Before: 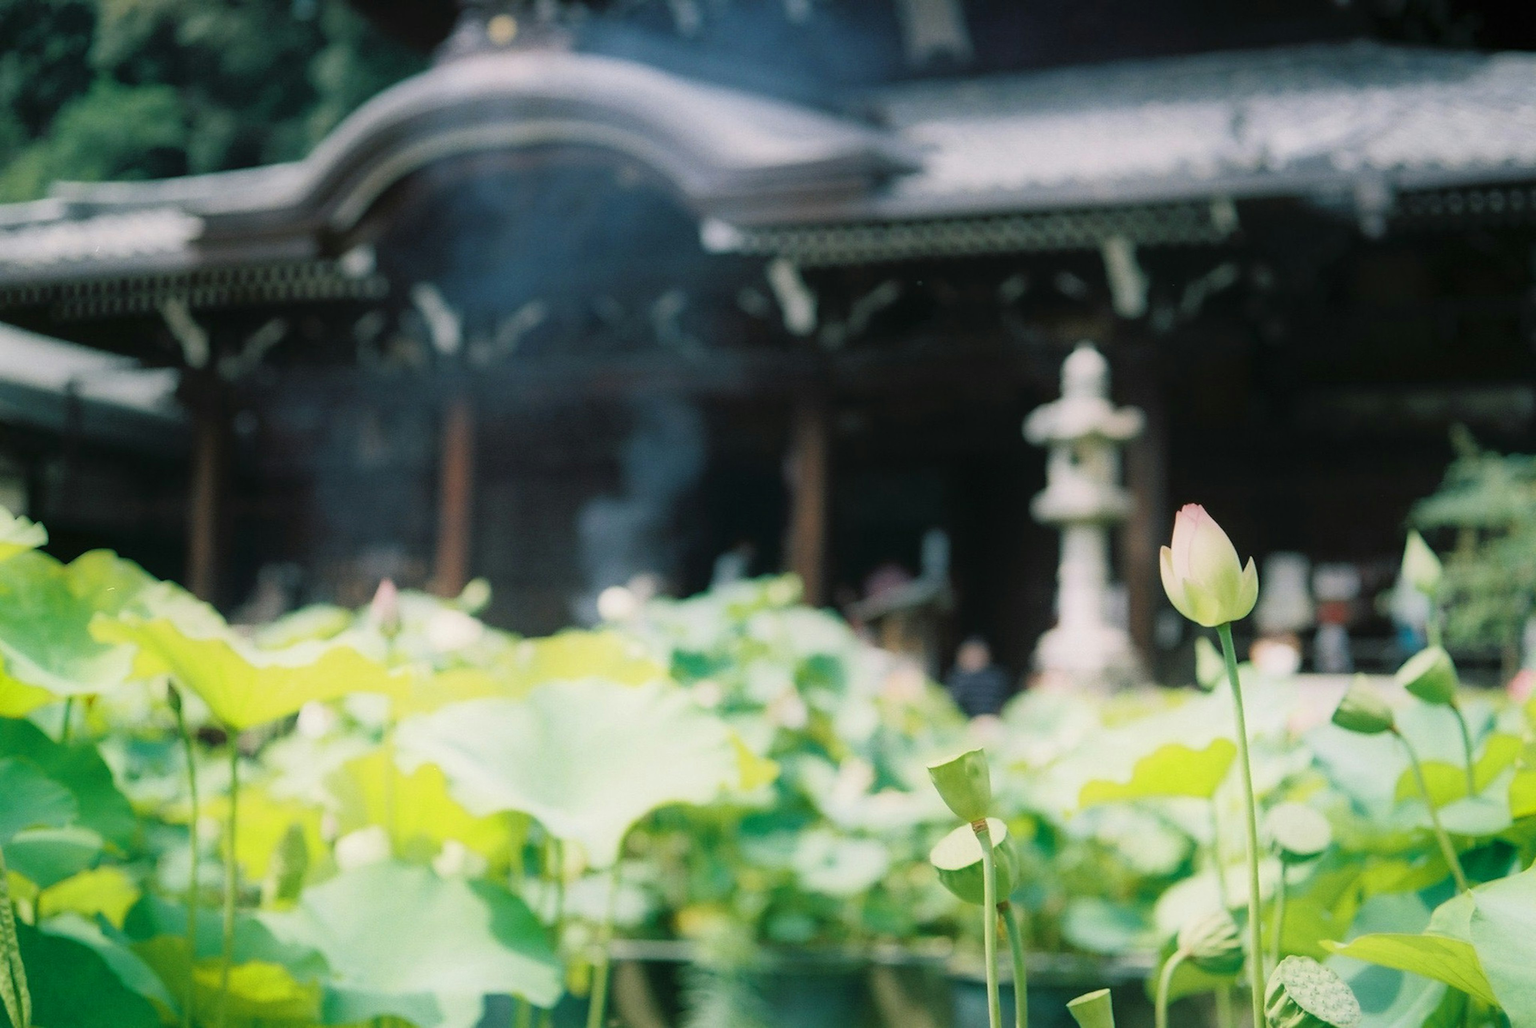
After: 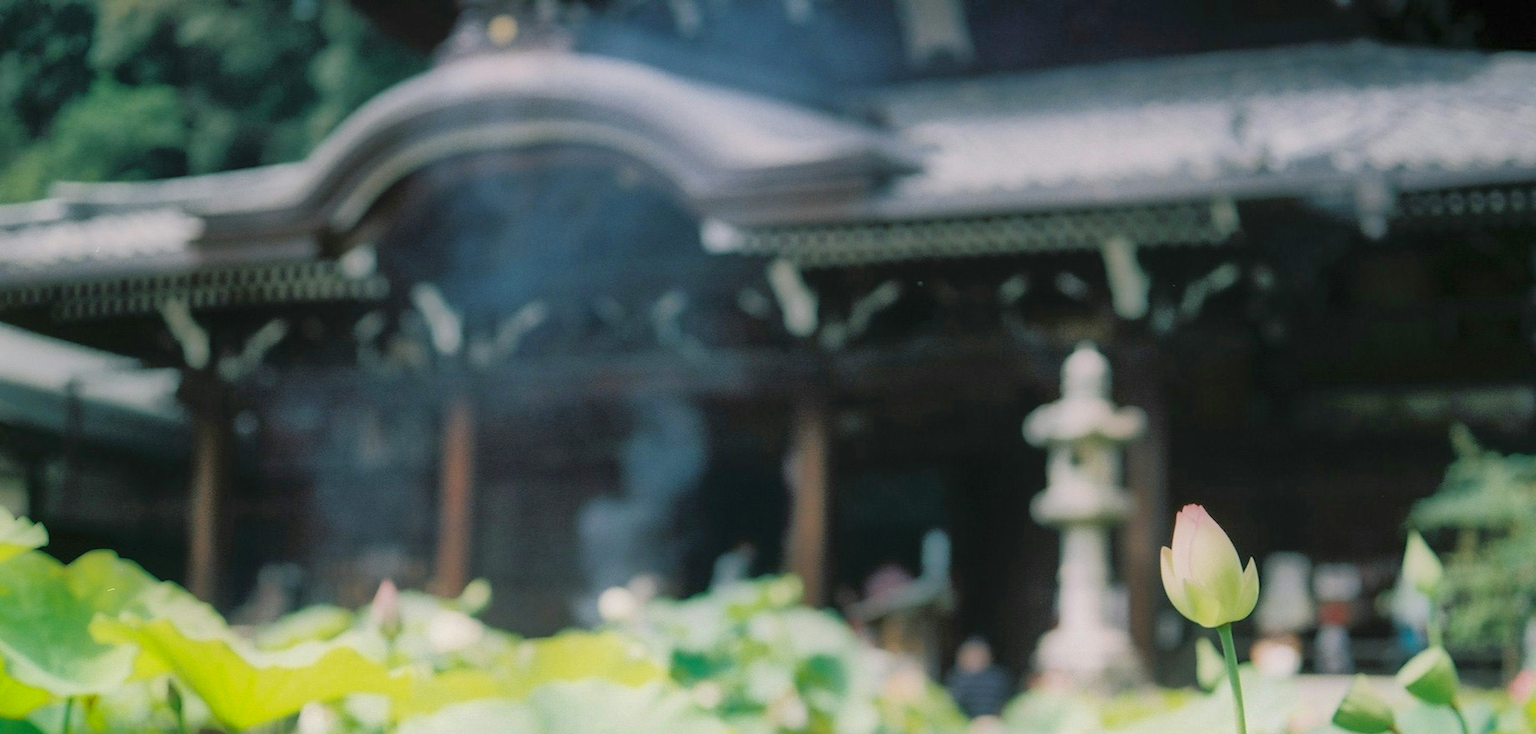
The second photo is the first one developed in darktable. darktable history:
crop: bottom 28.576%
shadows and highlights: on, module defaults
white balance: emerald 1
